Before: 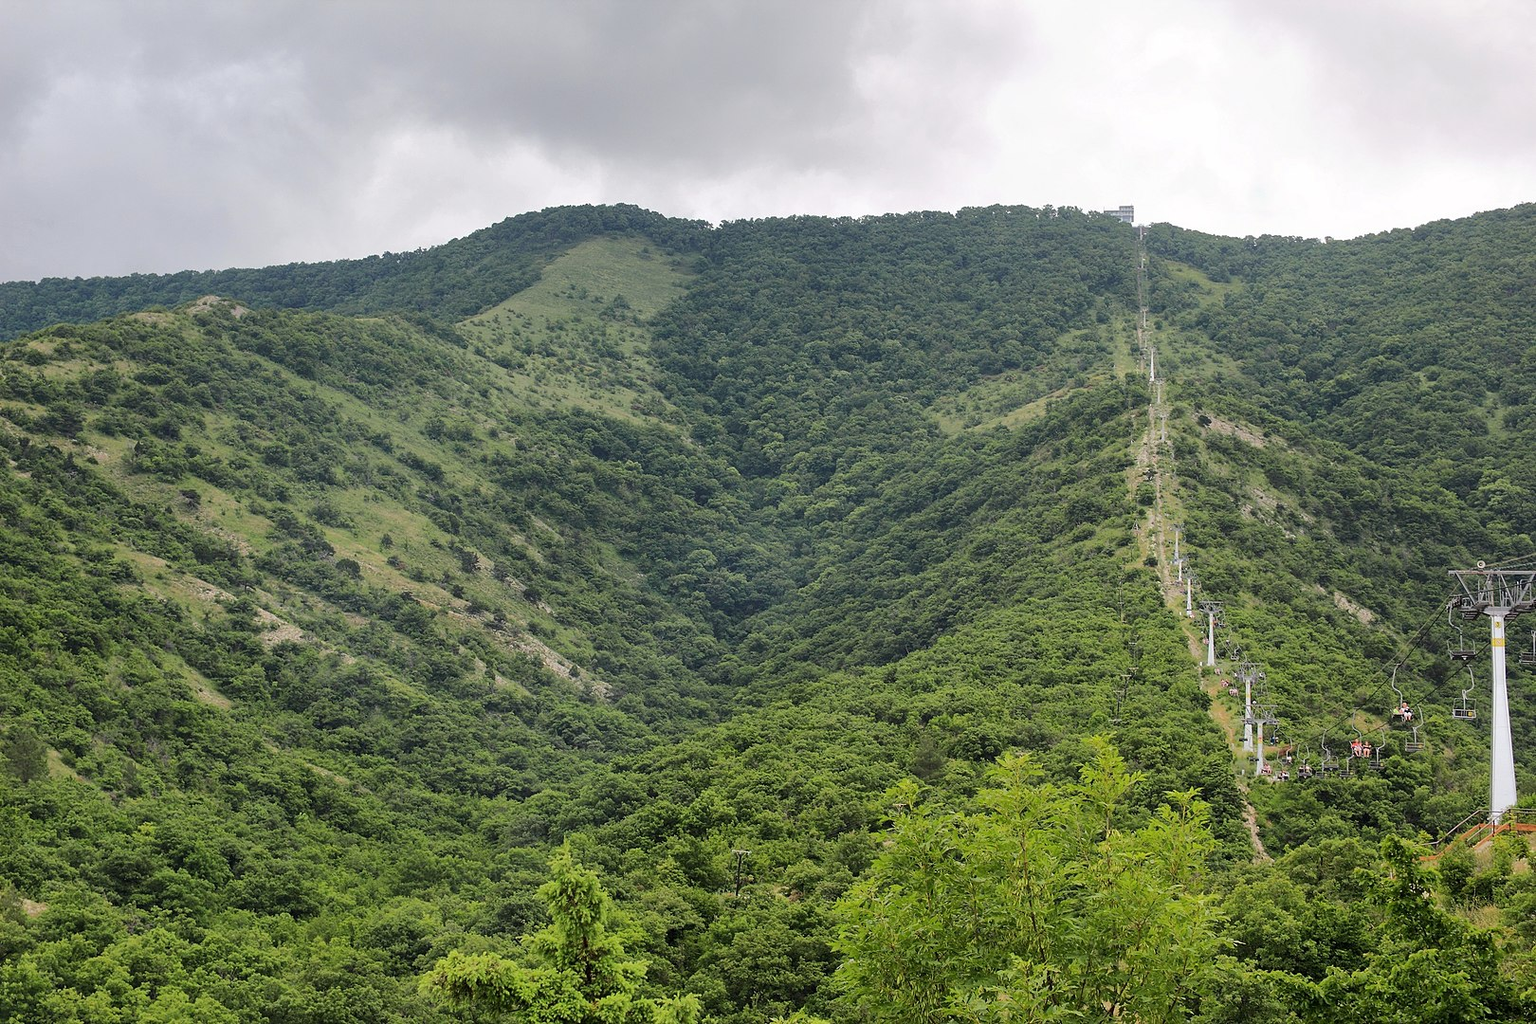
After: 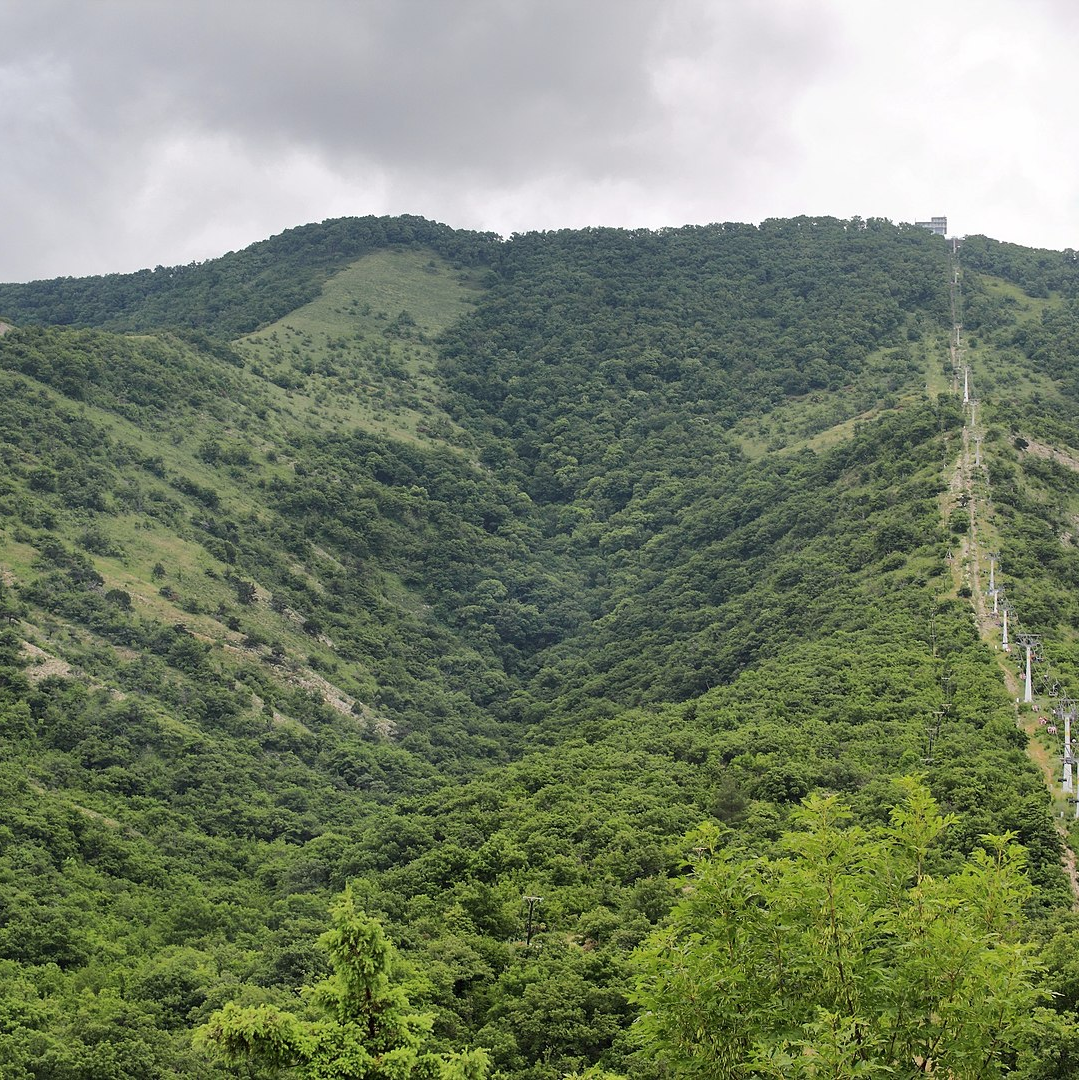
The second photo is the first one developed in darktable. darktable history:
contrast brightness saturation: saturation -0.05
crop: left 15.419%, right 17.914%
